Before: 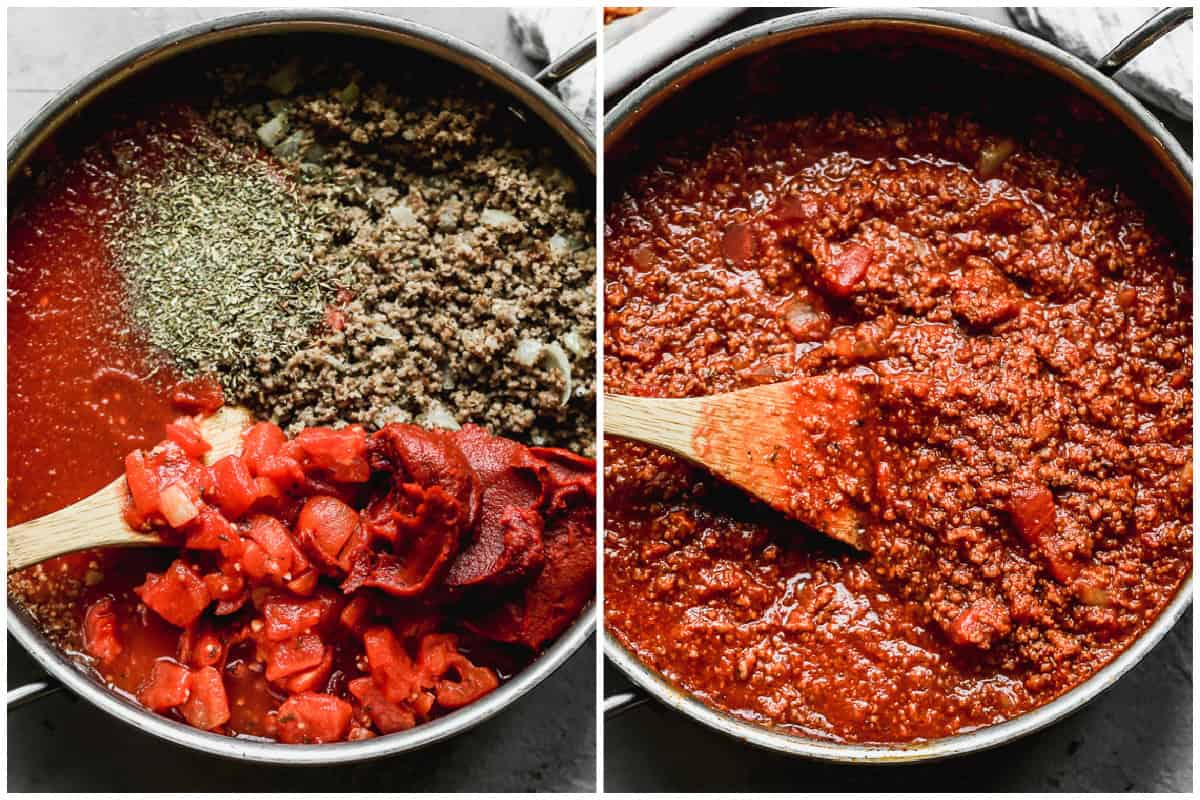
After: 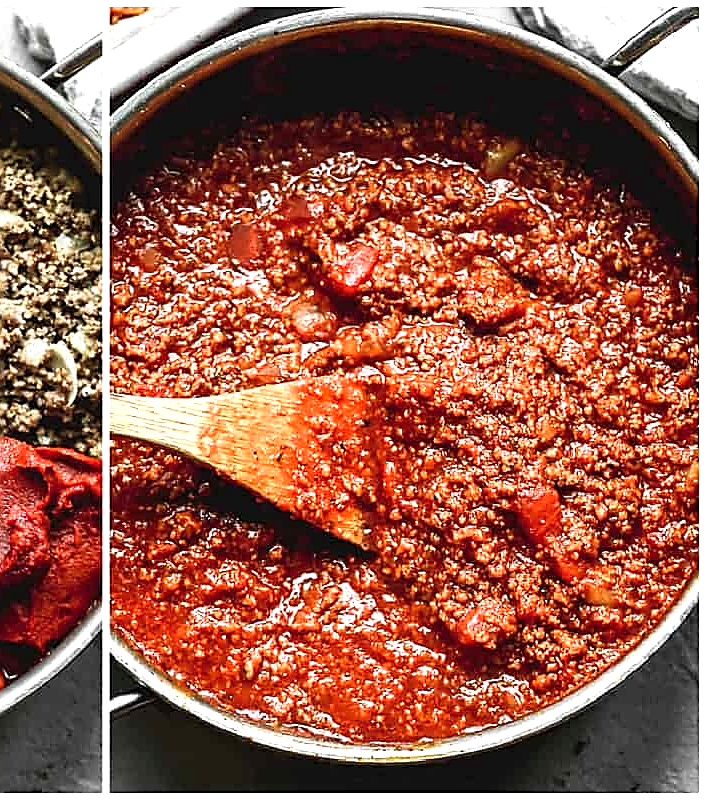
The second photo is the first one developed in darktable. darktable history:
sharpen: radius 1.416, amount 1.252, threshold 0.709
crop: left 41.242%
exposure: black level correction 0, exposure 0.699 EV, compensate highlight preservation false
